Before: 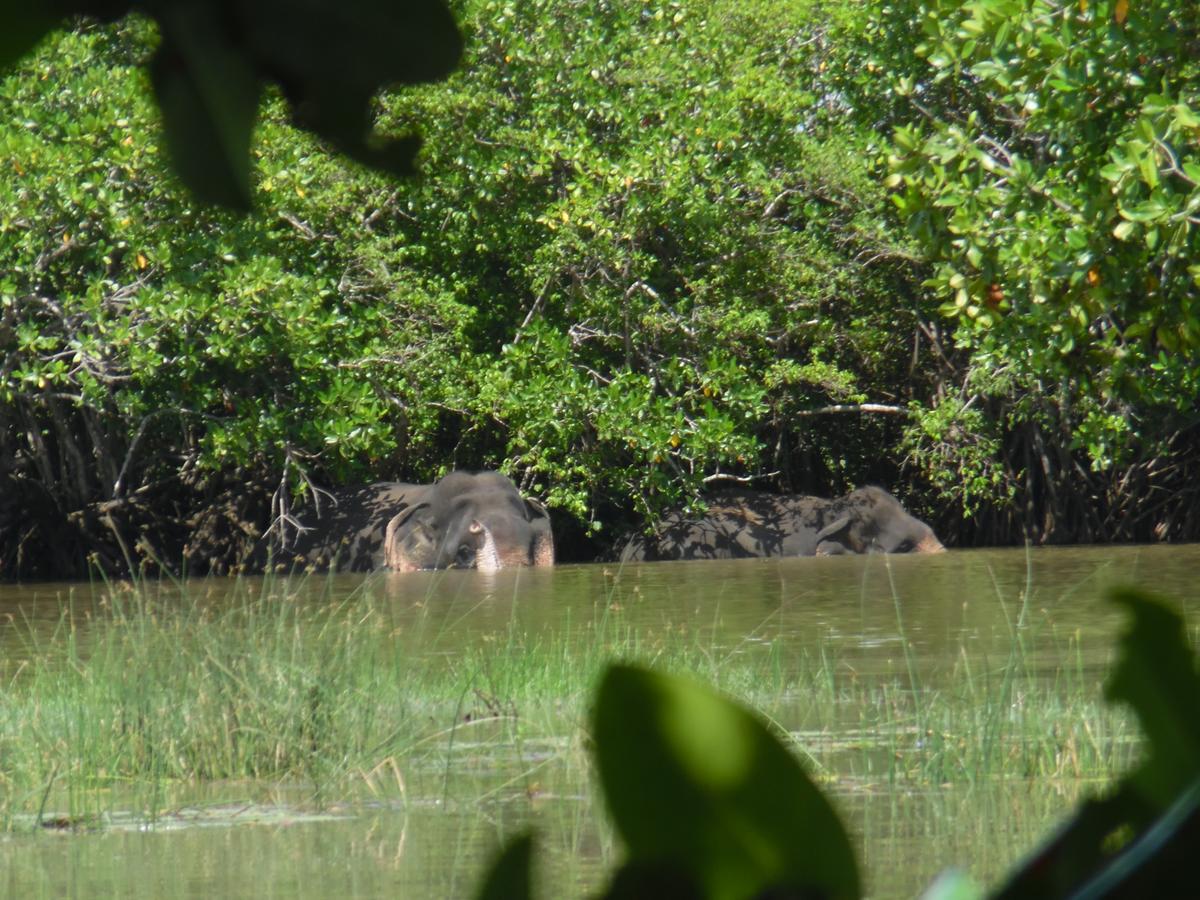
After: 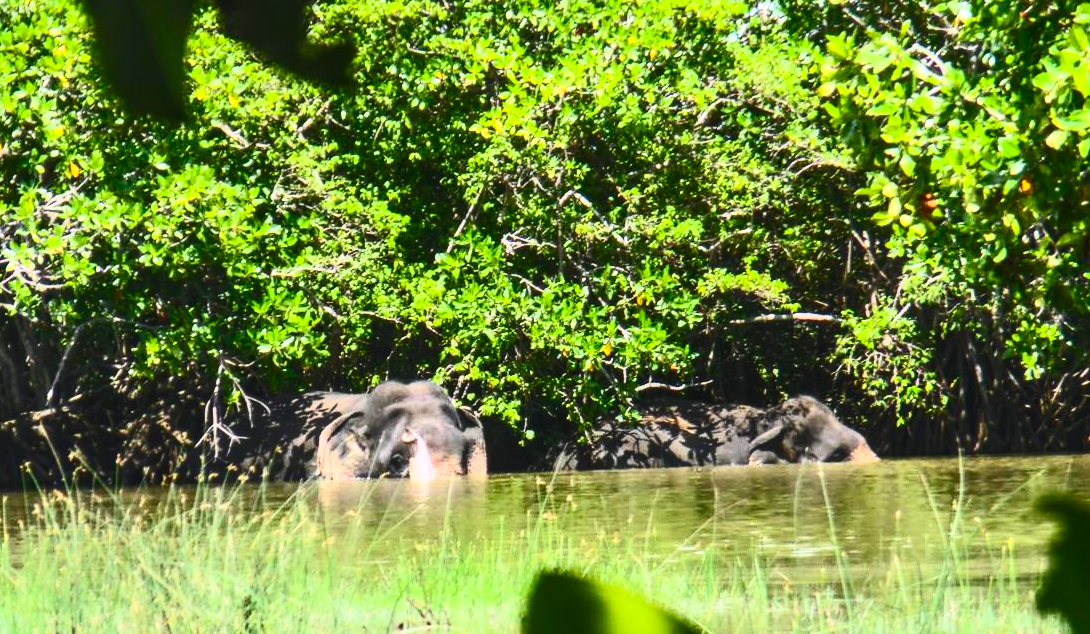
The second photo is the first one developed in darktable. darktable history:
crop: left 5.61%, top 10.13%, right 3.5%, bottom 19.421%
local contrast: on, module defaults
contrast brightness saturation: contrast 0.614, brightness 0.358, saturation 0.145
exposure: exposure 0.125 EV, compensate highlight preservation false
color correction: highlights b* 0.024, saturation 1.12
color balance rgb: highlights gain › chroma 2.06%, highlights gain › hue 288.72°, perceptual saturation grading › global saturation 16.154%, perceptual brilliance grading › global brilliance 2.893%, perceptual brilliance grading › highlights -3.479%, perceptual brilliance grading › shadows 2.953%, global vibrance 20%
tone equalizer: -8 EV -0.397 EV, -7 EV -0.367 EV, -6 EV -0.37 EV, -5 EV -0.245 EV, -3 EV 0.24 EV, -2 EV 0.312 EV, -1 EV 0.377 EV, +0 EV 0.416 EV, edges refinement/feathering 500, mask exposure compensation -1.57 EV, preserve details no
